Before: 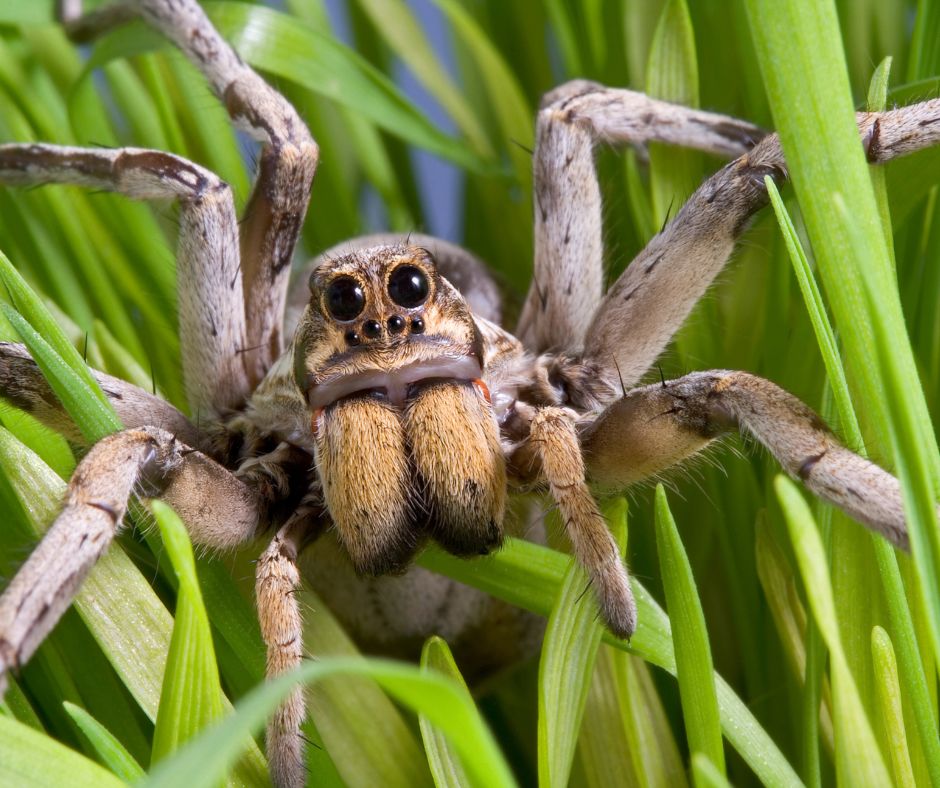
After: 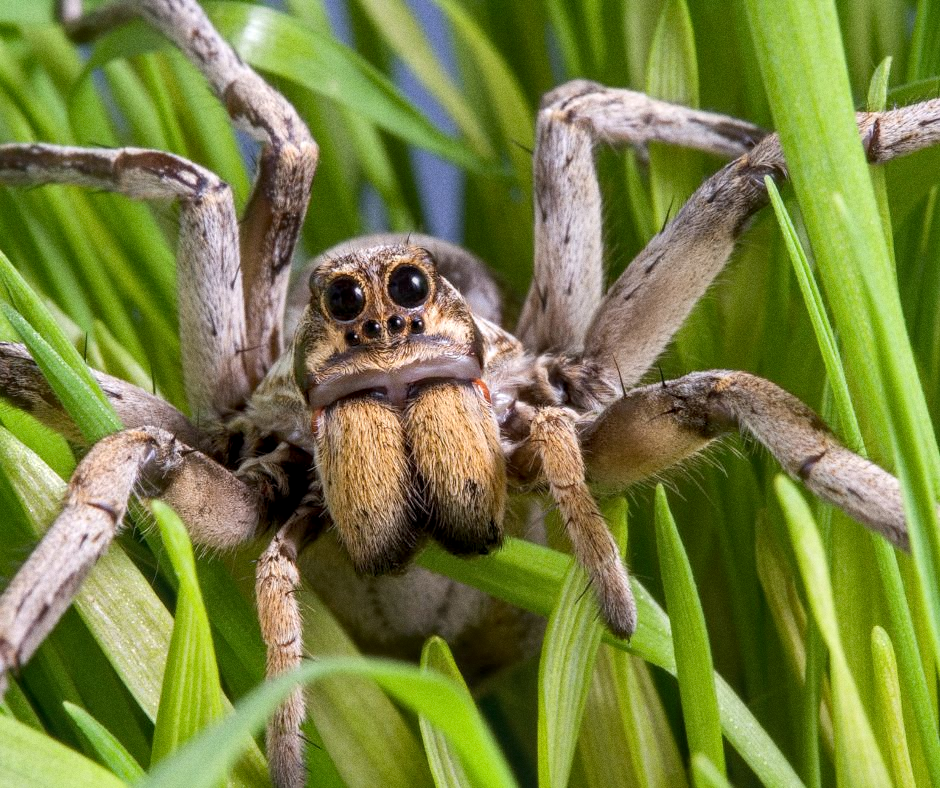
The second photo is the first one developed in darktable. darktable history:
local contrast: on, module defaults
grain: coarseness 0.47 ISO
exposure: compensate highlight preservation false
